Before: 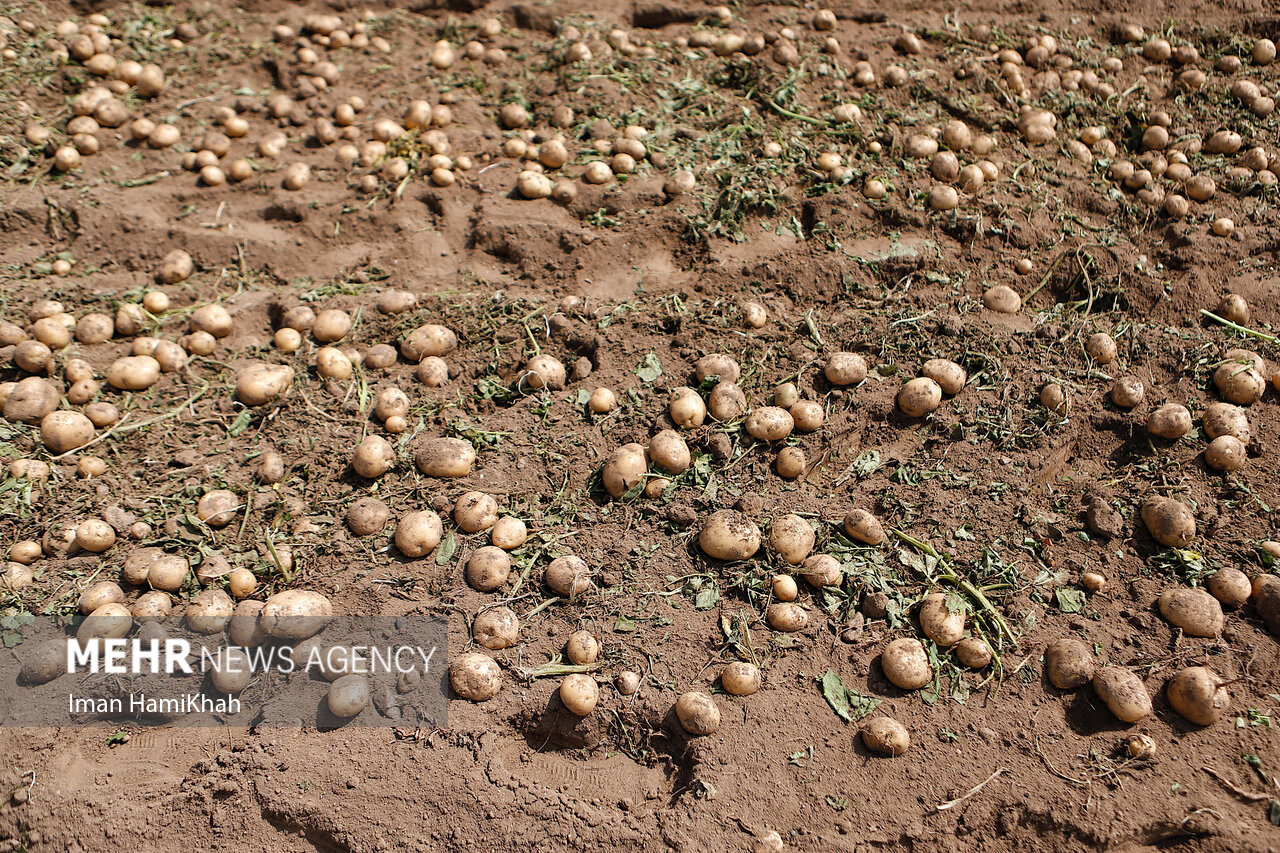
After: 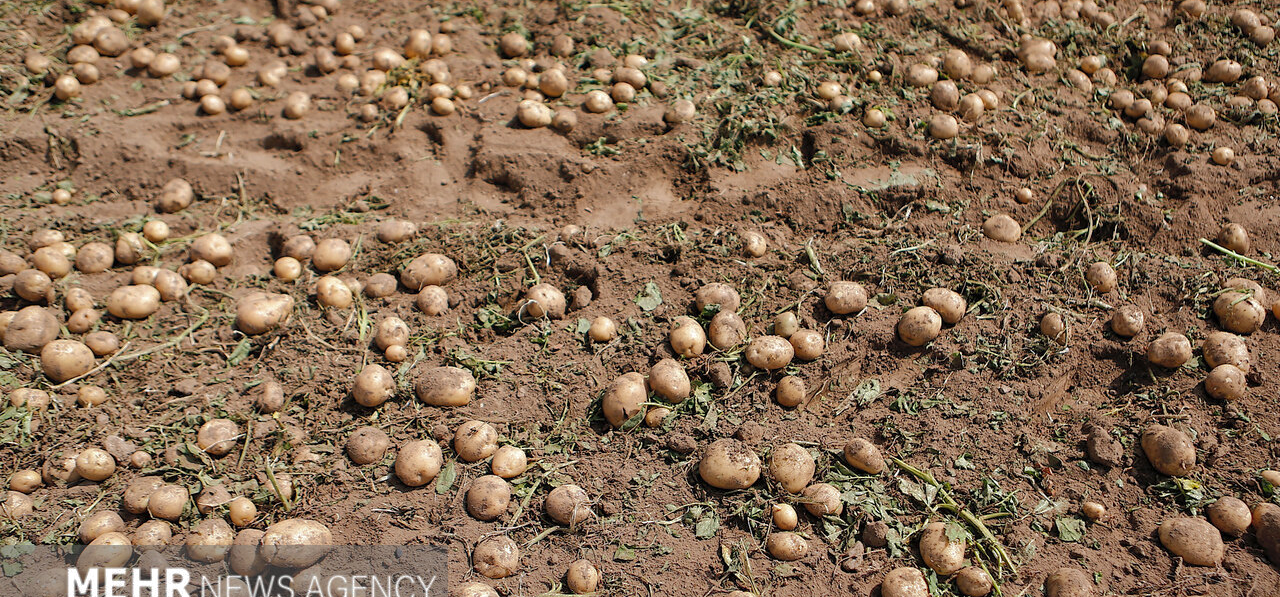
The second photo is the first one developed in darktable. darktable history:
crop and rotate: top 8.396%, bottom 21.511%
shadows and highlights: shadows 39.52, highlights -59.73
tone equalizer: edges refinement/feathering 500, mask exposure compensation -1.57 EV, preserve details no
exposure: compensate highlight preservation false
